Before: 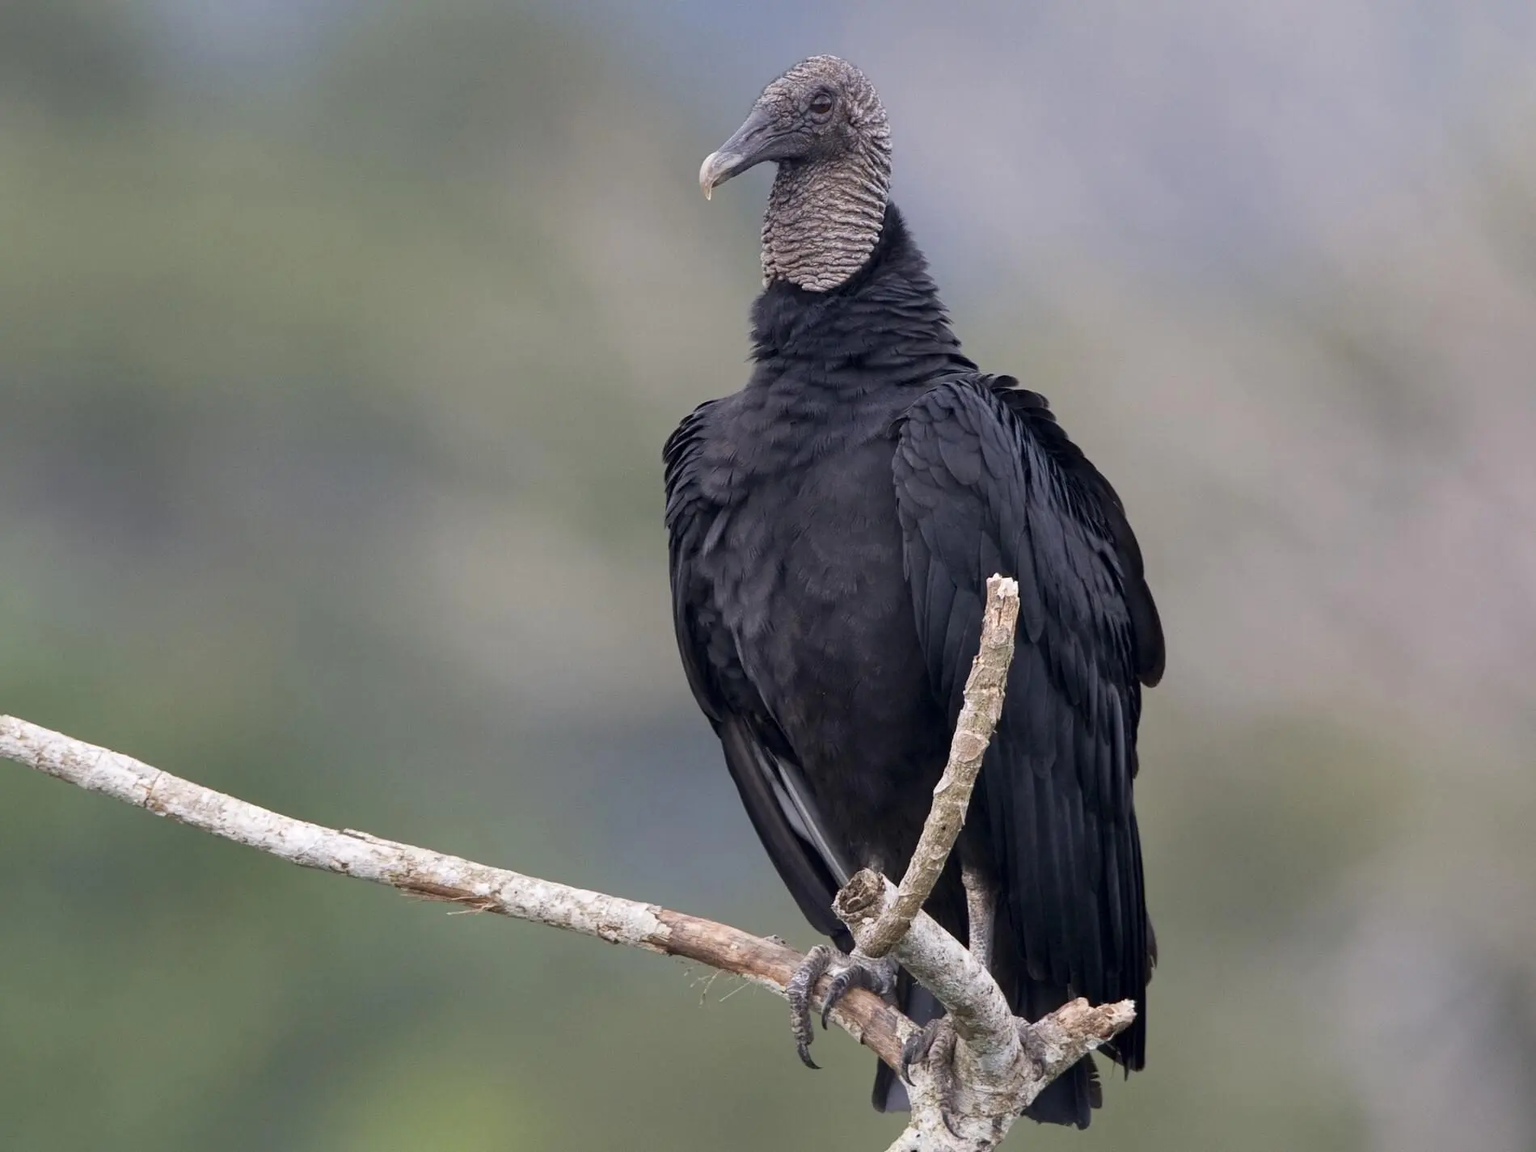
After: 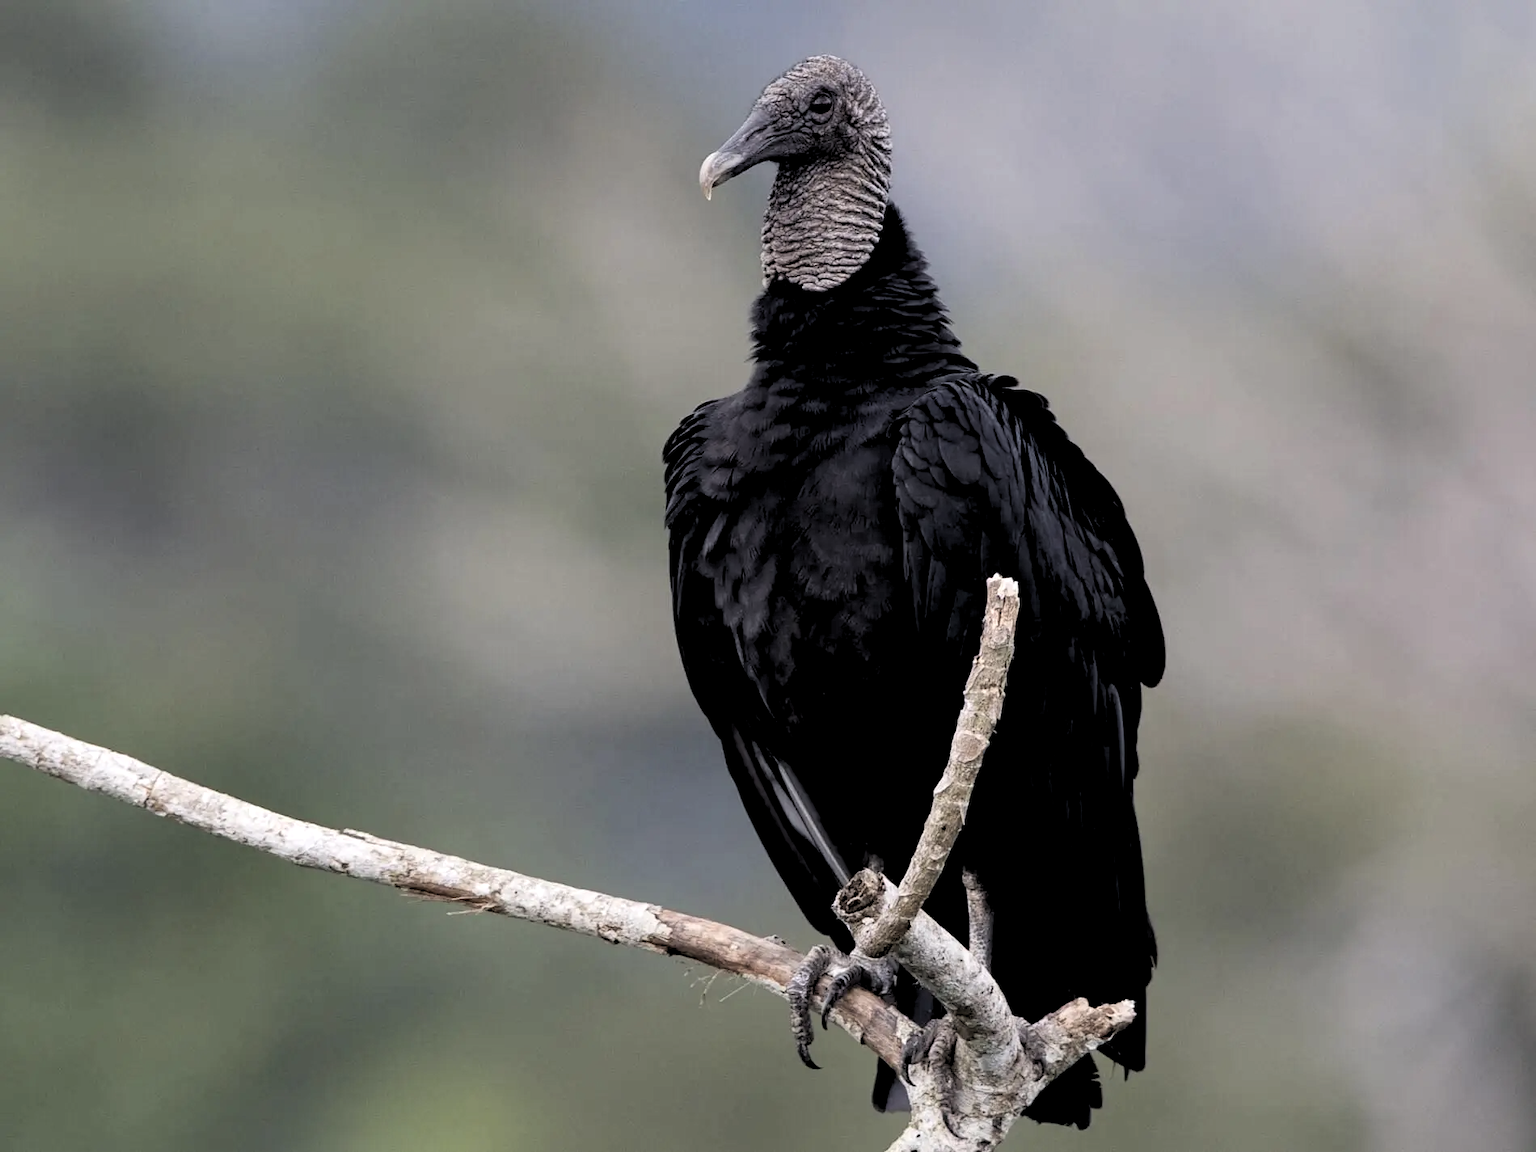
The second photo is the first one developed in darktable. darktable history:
rgb levels: levels [[0.034, 0.472, 0.904], [0, 0.5, 1], [0, 0.5, 1]]
contrast brightness saturation: contrast 0.11, saturation -0.17
